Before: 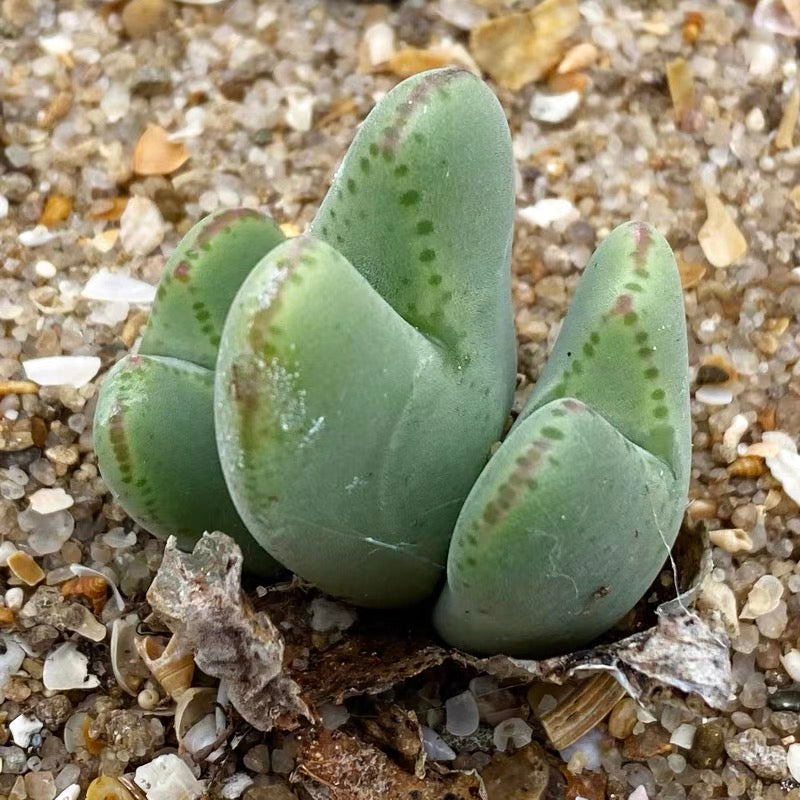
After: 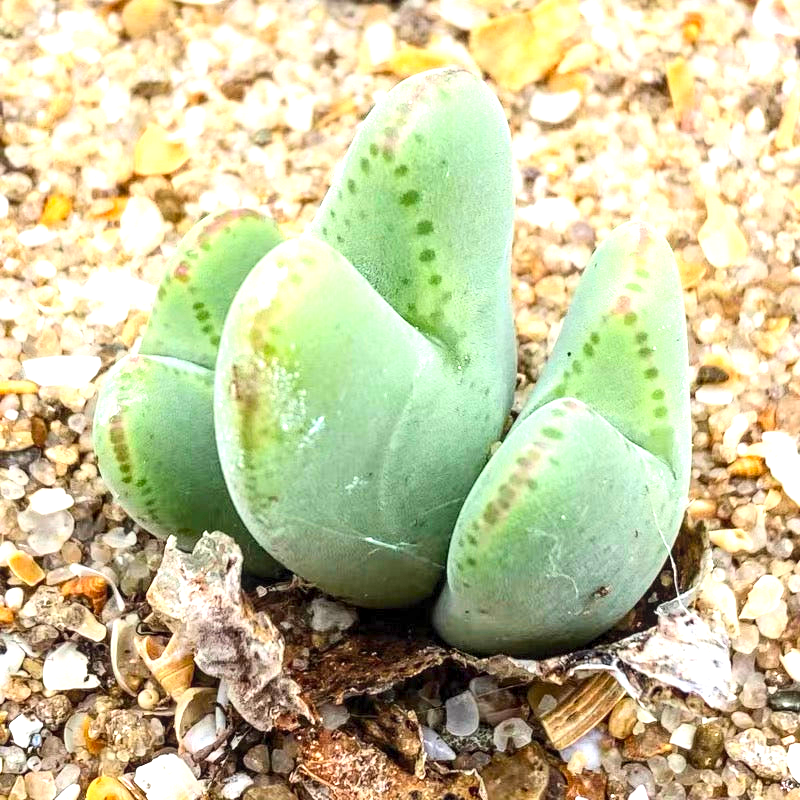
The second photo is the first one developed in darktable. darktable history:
local contrast: detail 130%
contrast brightness saturation: contrast 0.2, brightness 0.16, saturation 0.22
exposure: black level correction 0, exposure 1.2 EV, compensate exposure bias true, compensate highlight preservation false
